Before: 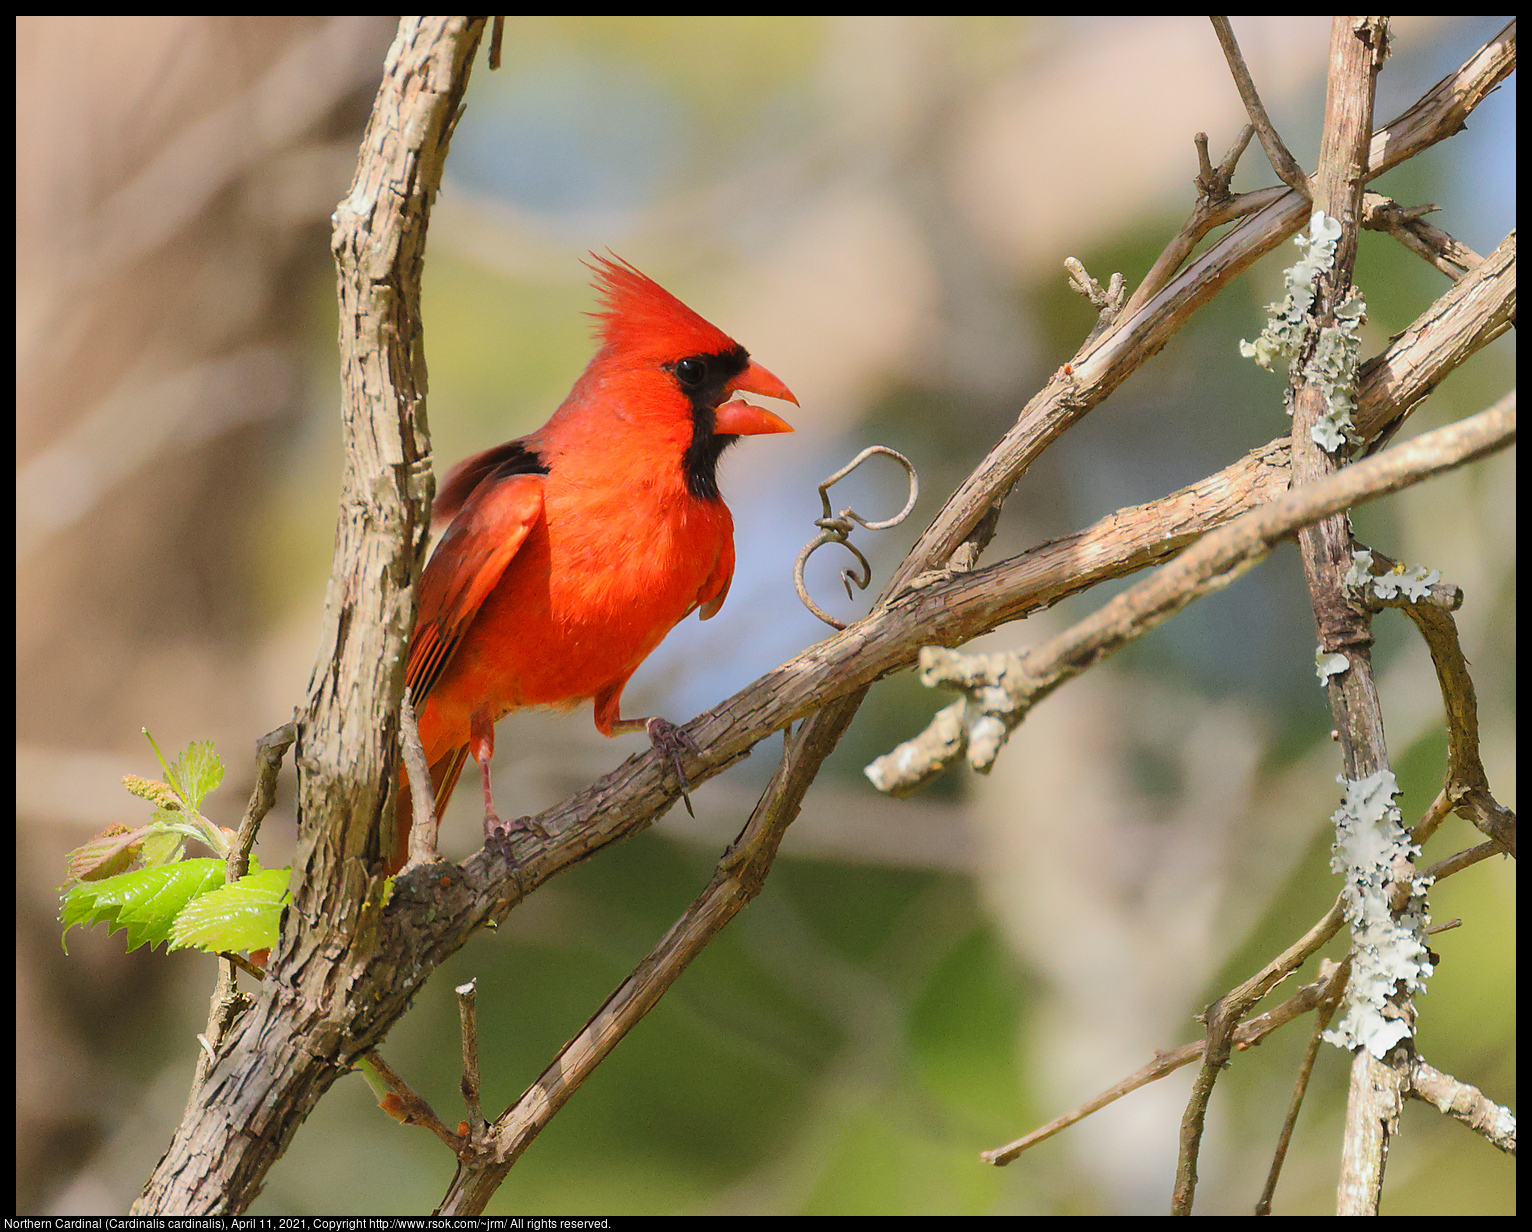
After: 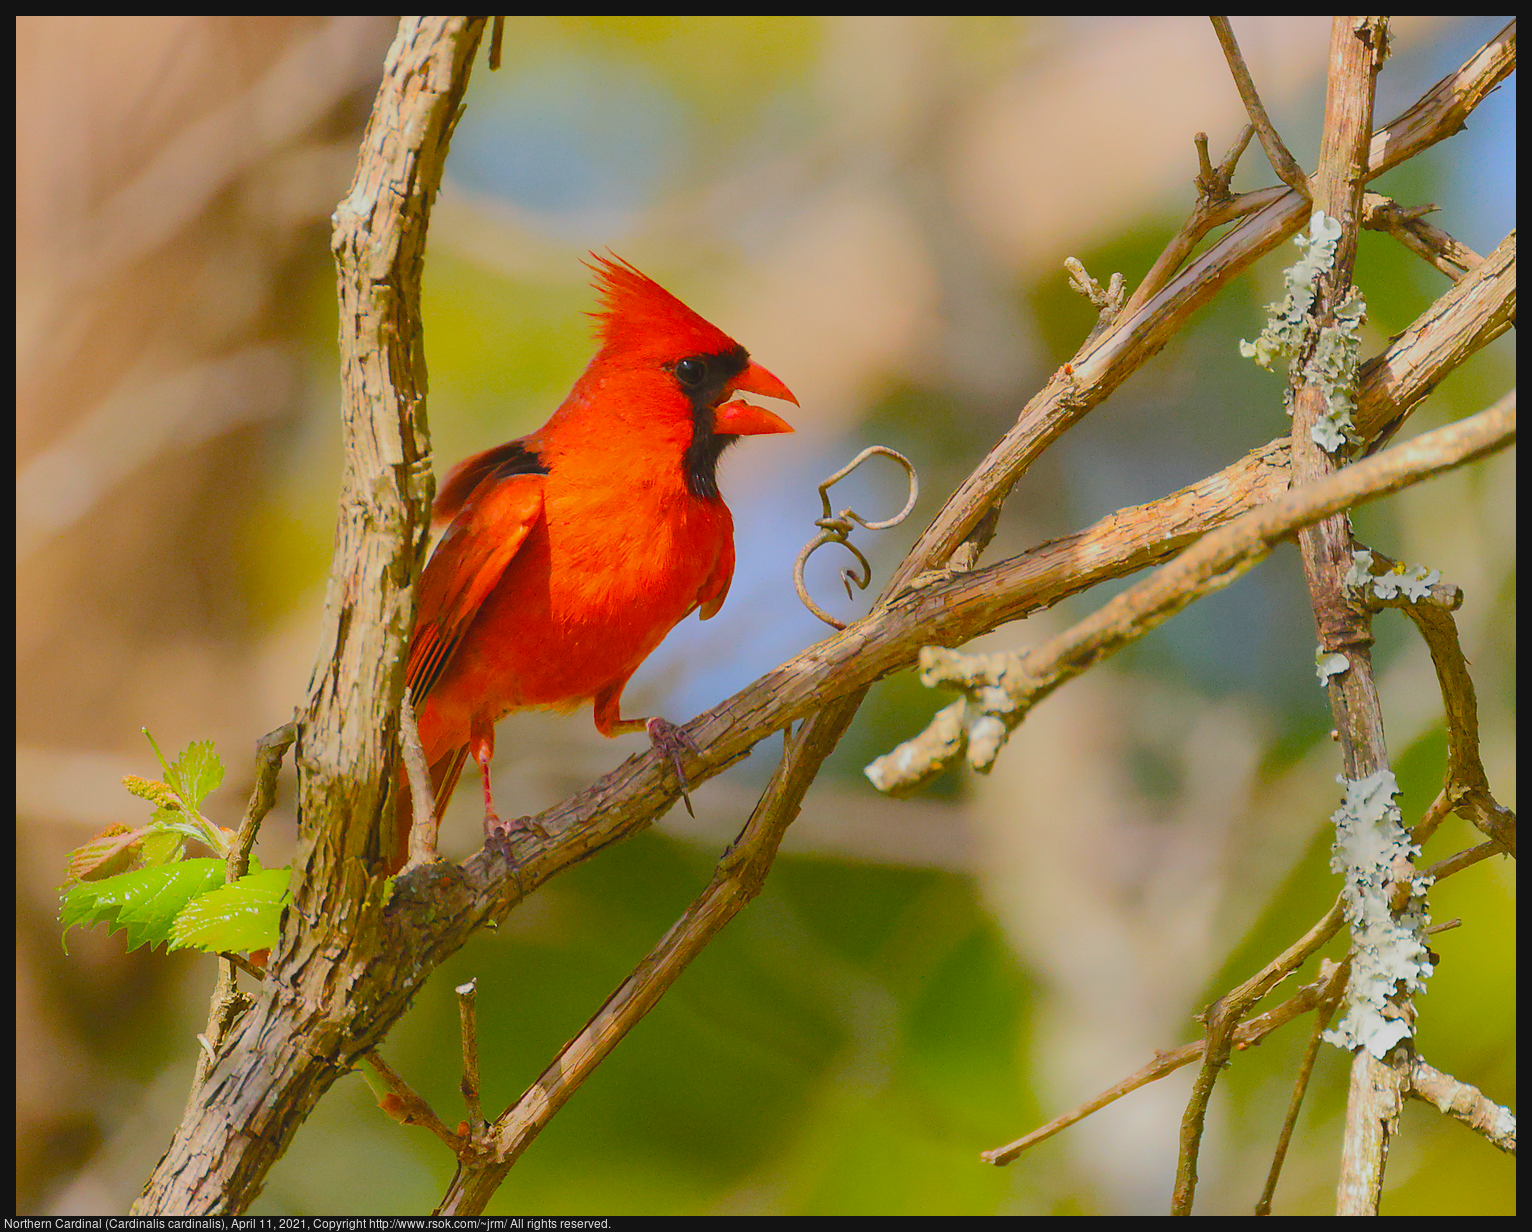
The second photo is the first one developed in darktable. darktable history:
color balance rgb: linear chroma grading › global chroma 8.752%, perceptual saturation grading › global saturation 36.48%, perceptual saturation grading › shadows 36.085%, contrast -9.744%
contrast brightness saturation: contrast -0.115
